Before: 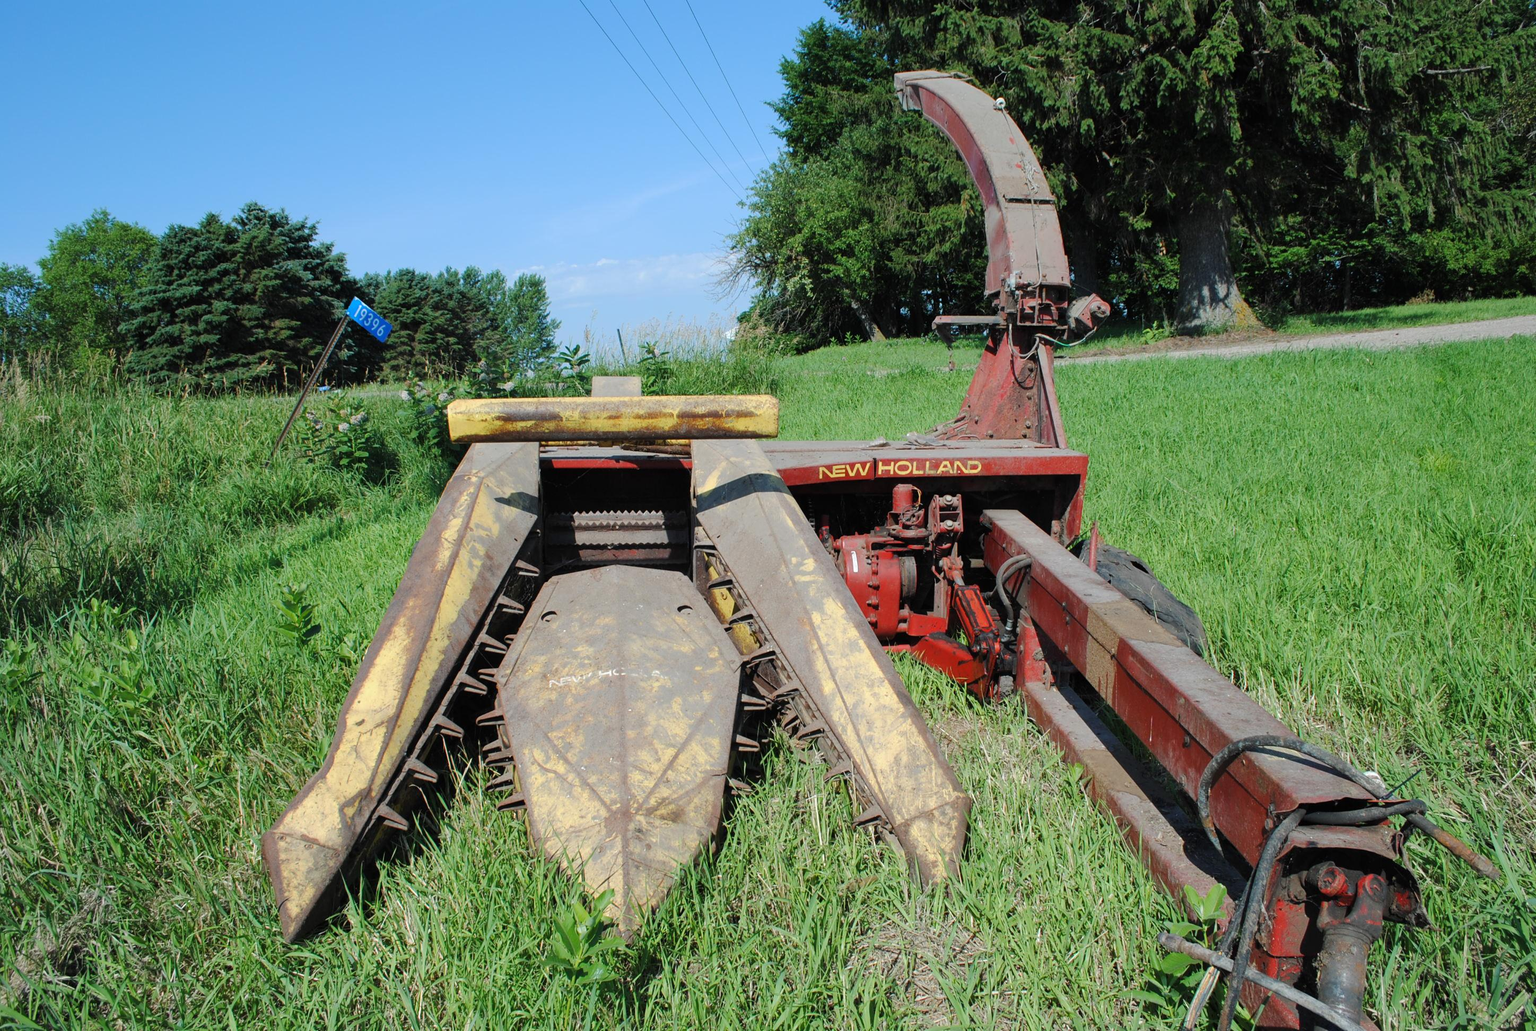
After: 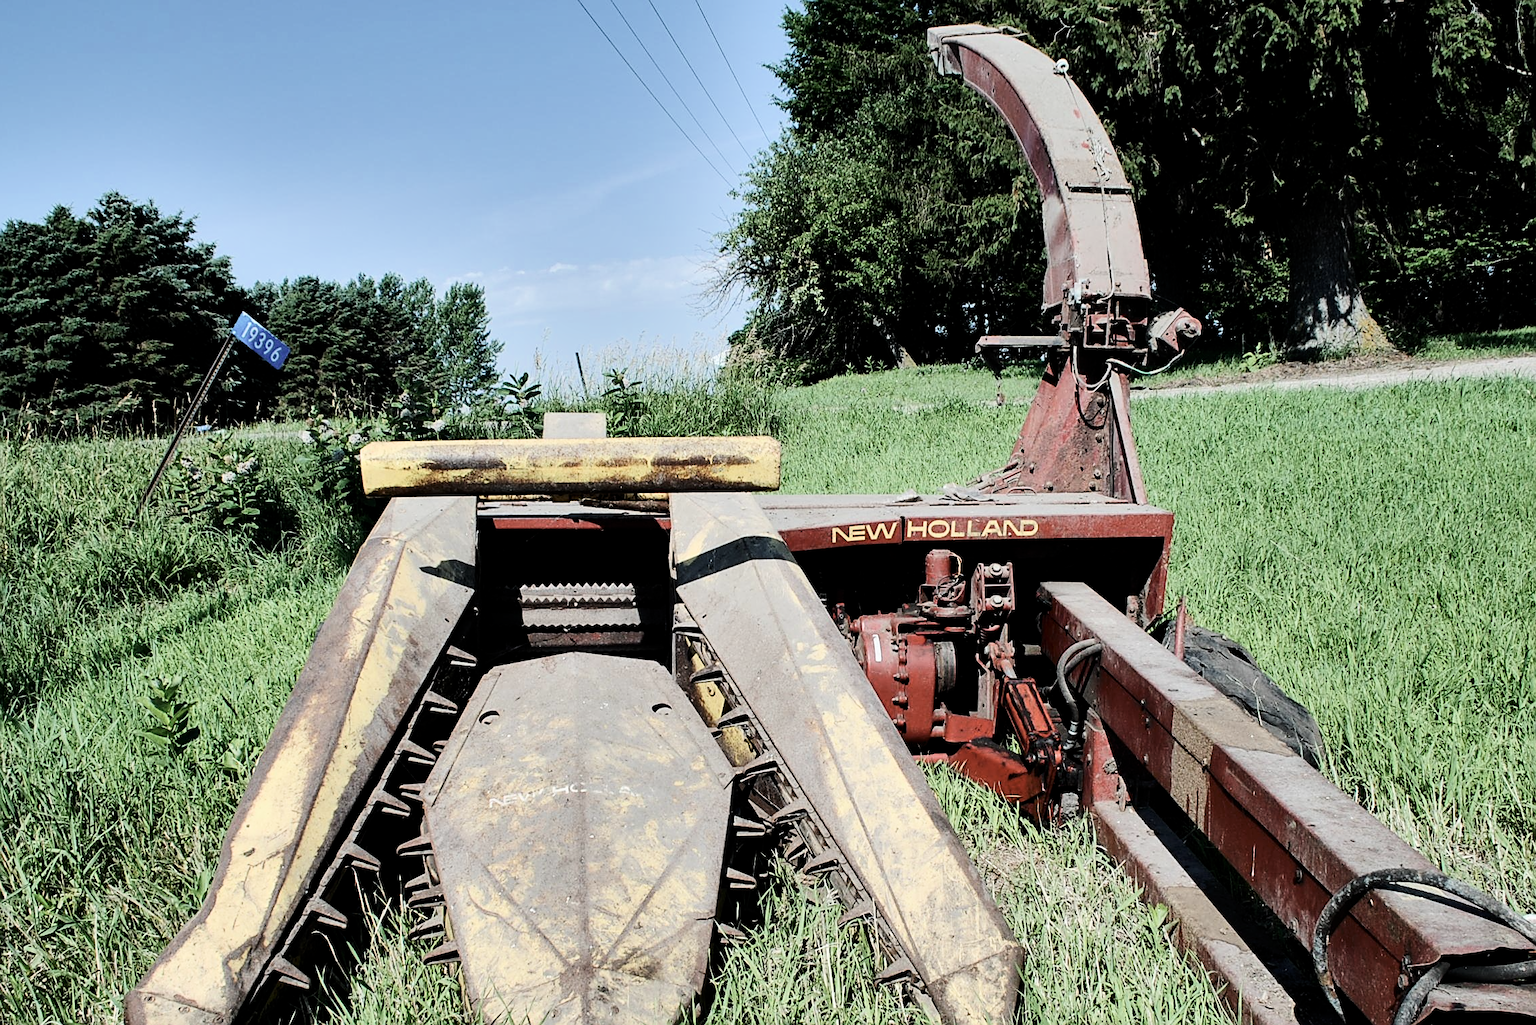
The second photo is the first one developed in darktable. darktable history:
crop and rotate: left 10.702%, top 5.022%, right 10.504%, bottom 16.606%
shadows and highlights: radius 105.6, shadows 23.82, highlights -59.35, low approximation 0.01, soften with gaussian
contrast brightness saturation: contrast 0.247, saturation -0.307
sharpen: on, module defaults
filmic rgb: middle gray luminance 18.38%, black relative exposure -8.93 EV, white relative exposure 3.7 EV, target black luminance 0%, hardness 4.81, latitude 67.56%, contrast 0.95, highlights saturation mix 19.19%, shadows ↔ highlights balance 22.01%
tone equalizer: -8 EV -0.783 EV, -7 EV -0.669 EV, -6 EV -0.636 EV, -5 EV -0.419 EV, -3 EV 0.365 EV, -2 EV 0.6 EV, -1 EV 0.691 EV, +0 EV 0.748 EV, edges refinement/feathering 500, mask exposure compensation -1.57 EV, preserve details no
